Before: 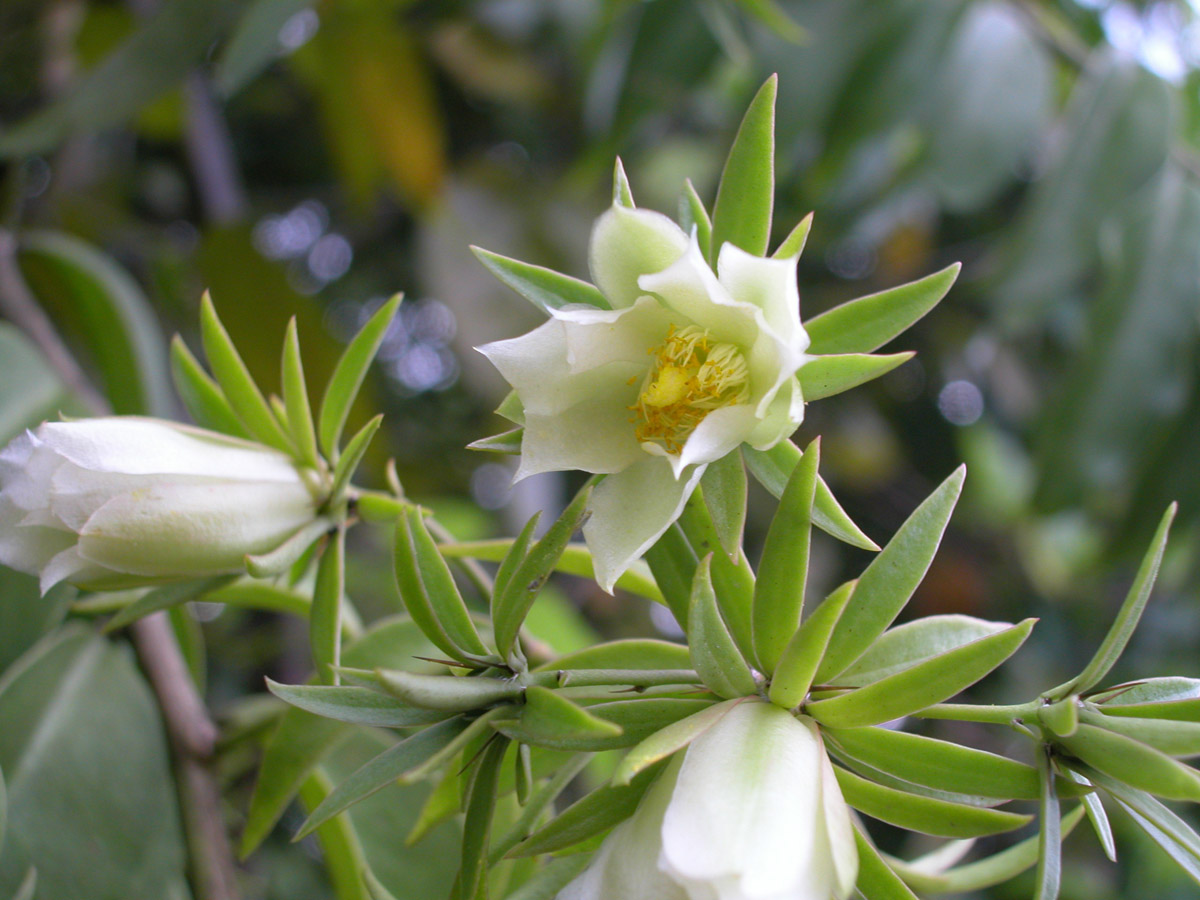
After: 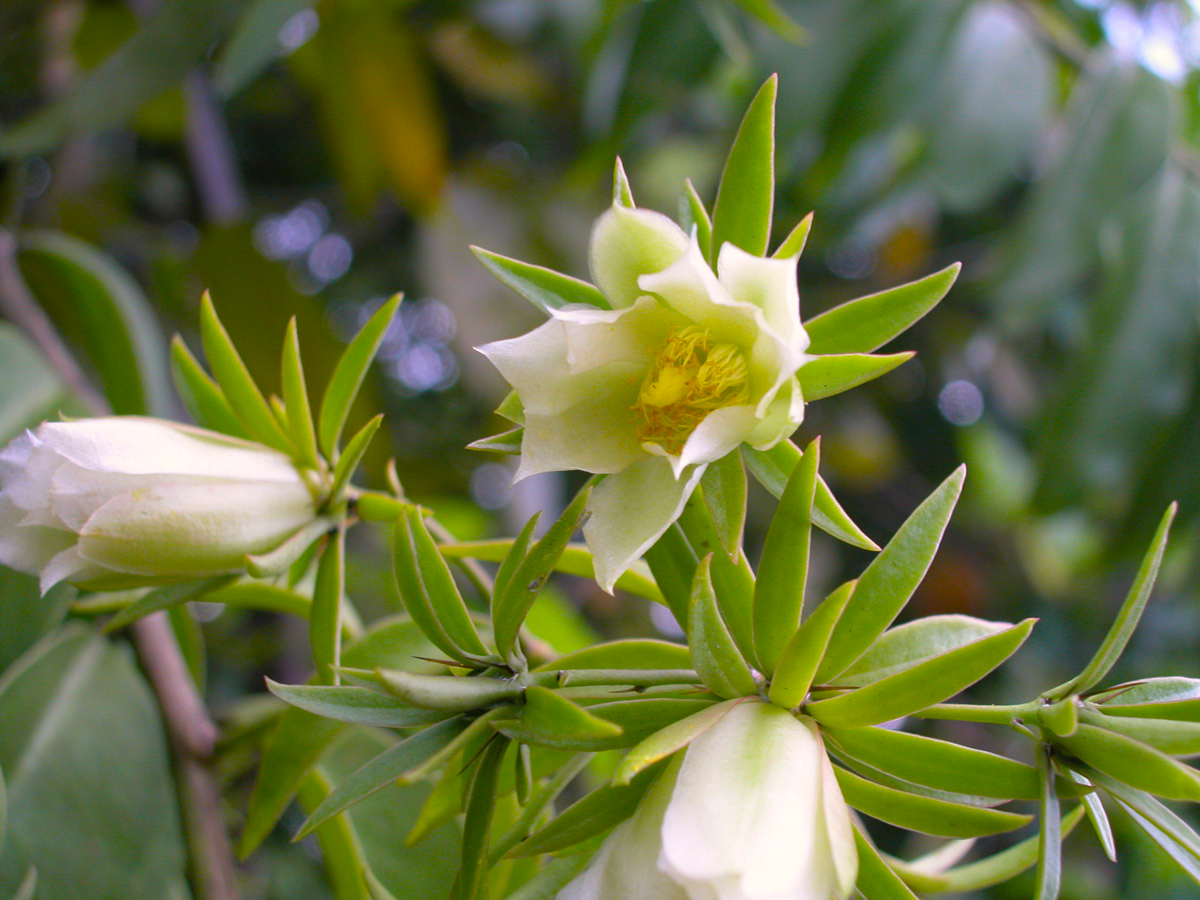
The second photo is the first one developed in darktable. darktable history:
color balance rgb: highlights gain › chroma 1.657%, highlights gain › hue 57.17°, perceptual saturation grading › global saturation 30.808%, global vibrance 20%
